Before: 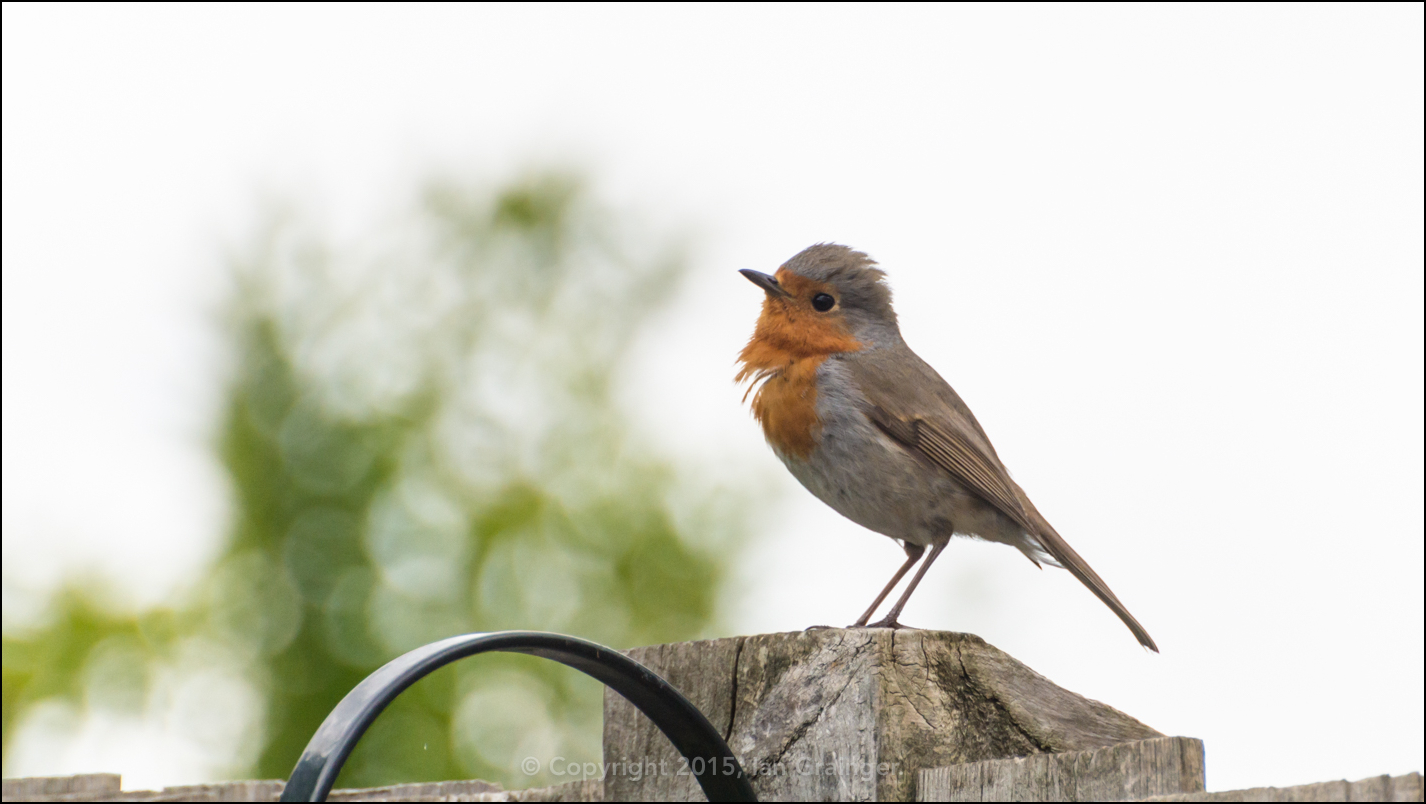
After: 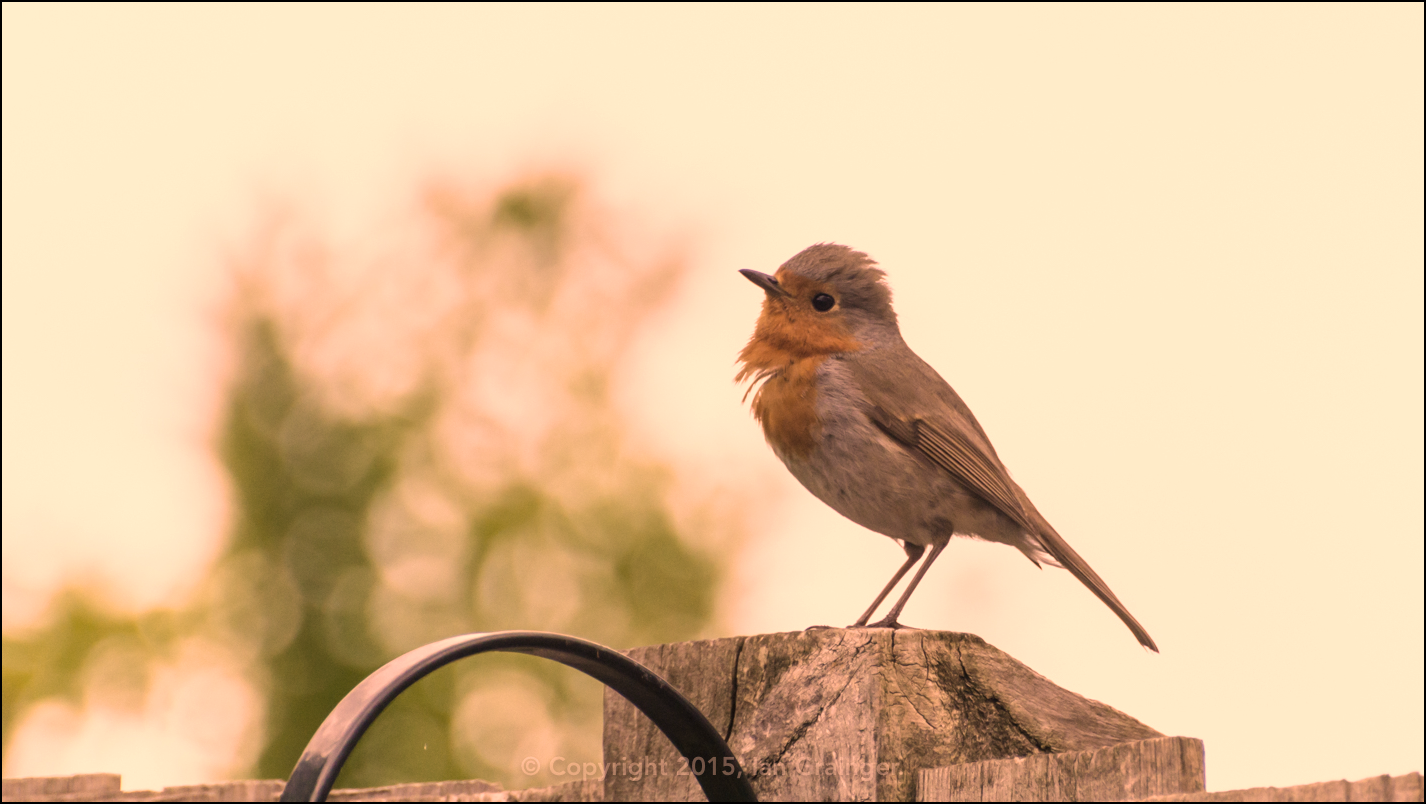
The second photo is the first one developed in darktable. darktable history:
color correction: highlights a* 39.38, highlights b* 39.8, saturation 0.687
velvia: on, module defaults
